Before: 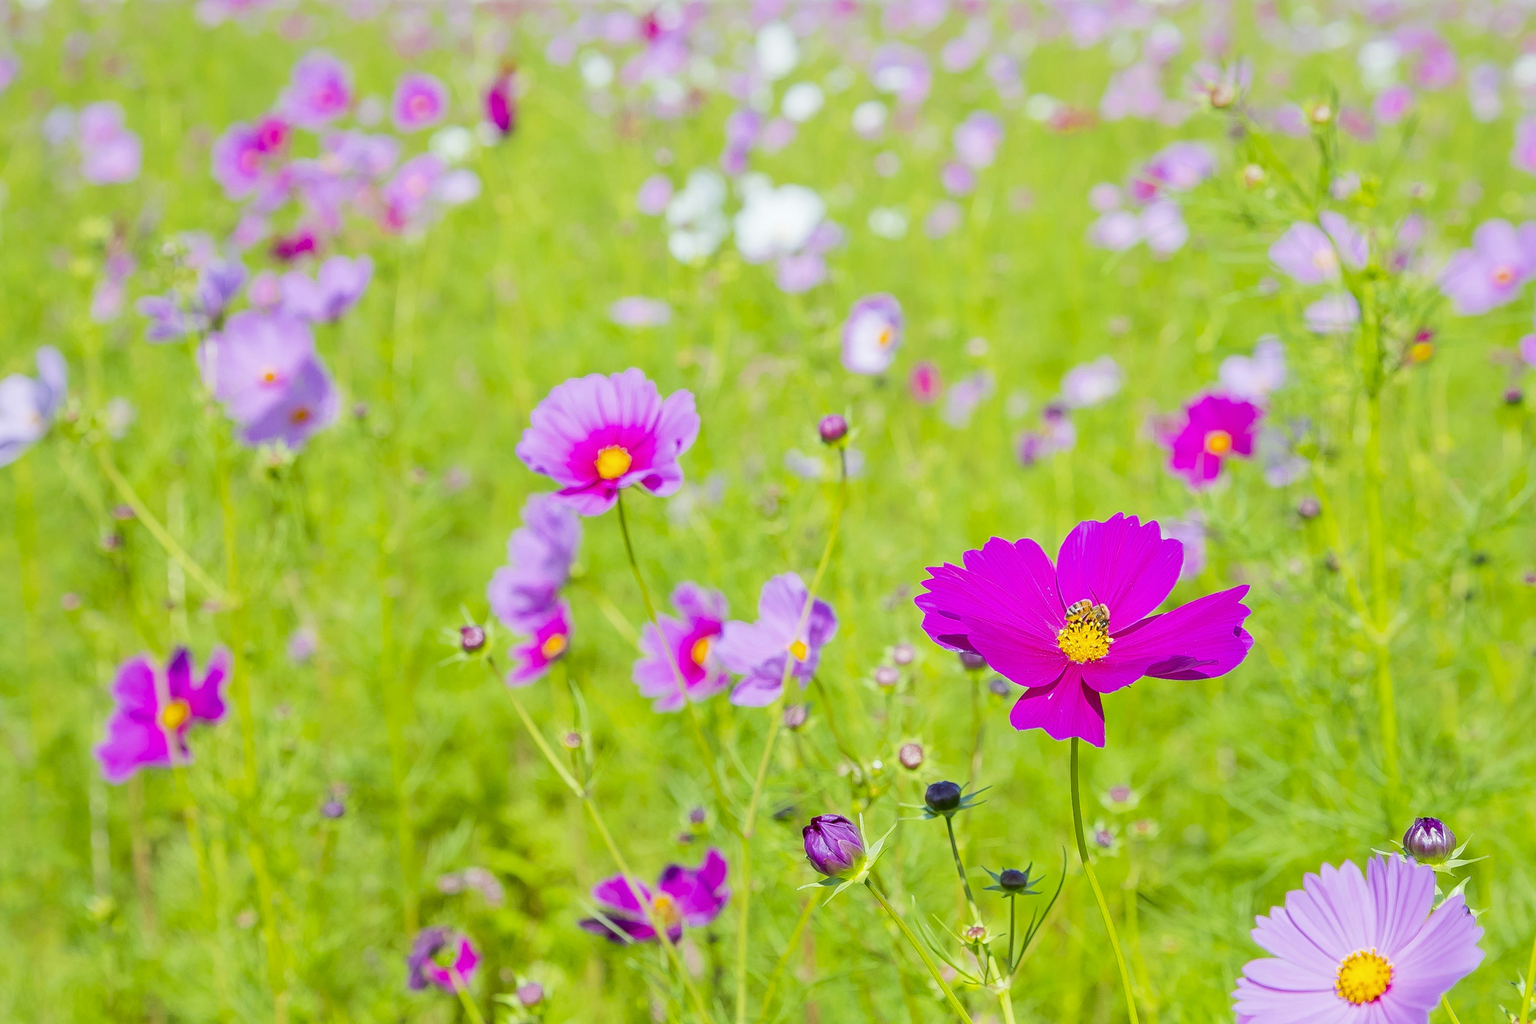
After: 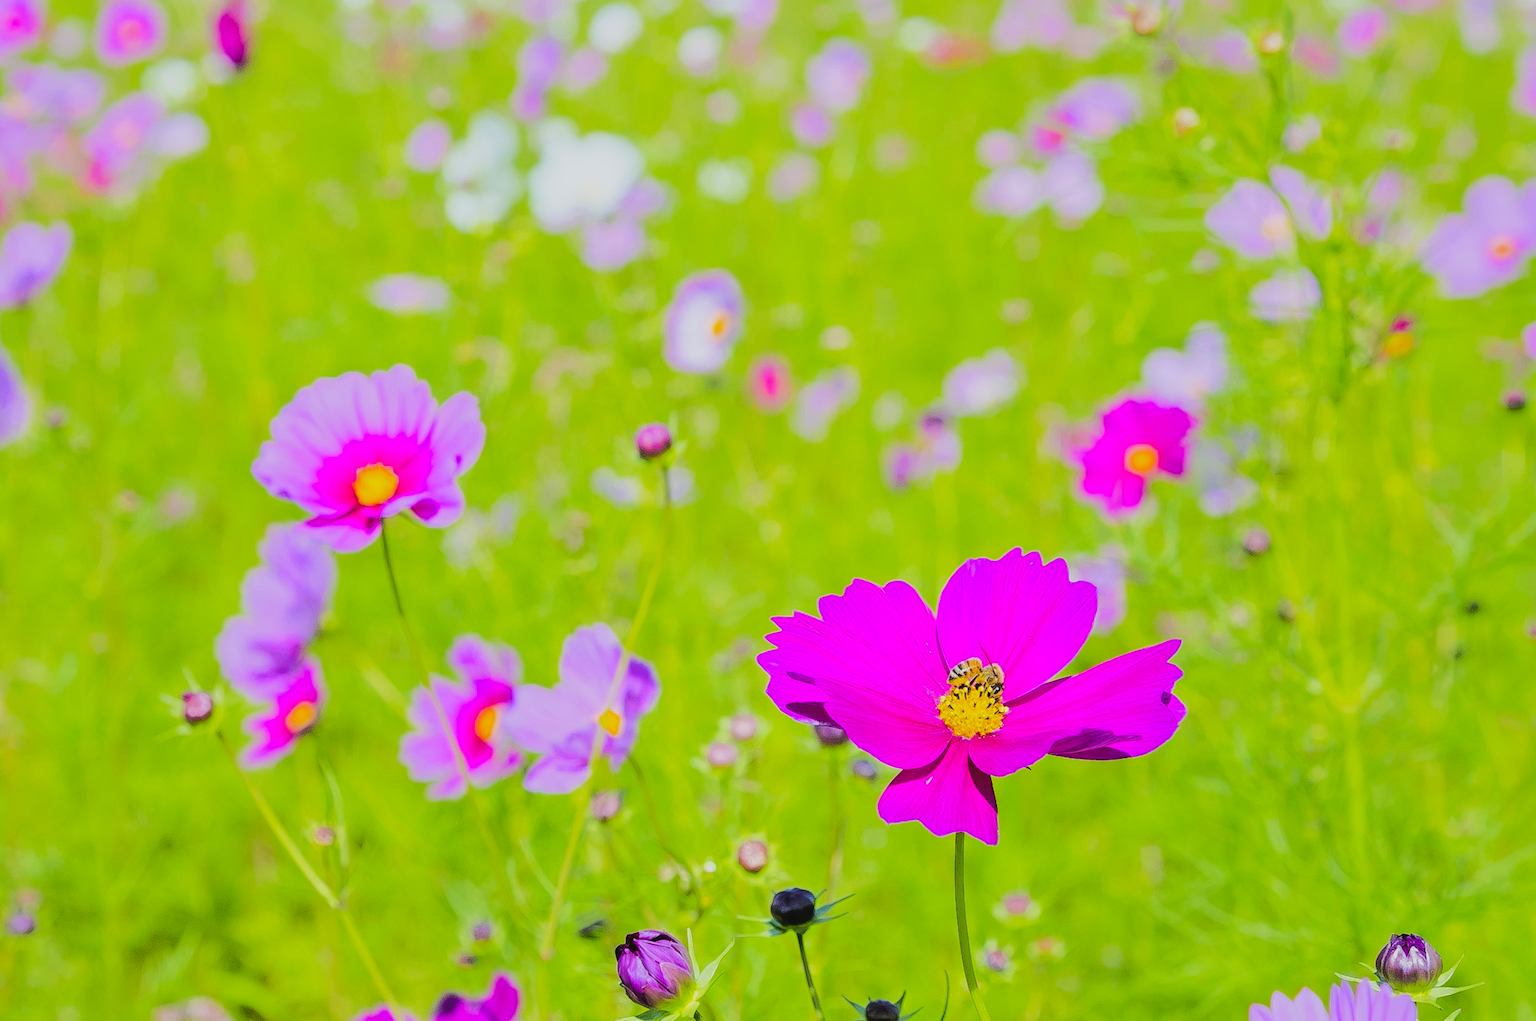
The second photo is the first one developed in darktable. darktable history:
contrast brightness saturation: contrast -0.195, saturation 0.188
crop and rotate: left 20.637%, top 7.843%, right 0.355%, bottom 13.351%
filmic rgb: black relative exposure -7.49 EV, white relative exposure 4.99 EV, hardness 3.35, contrast 1.301, color science v6 (2022)
tone curve: curves: ch0 [(0.003, 0) (0.066, 0.023) (0.154, 0.082) (0.281, 0.221) (0.405, 0.389) (0.517, 0.553) (0.716, 0.743) (0.822, 0.882) (1, 1)]; ch1 [(0, 0) (0.164, 0.115) (0.337, 0.332) (0.39, 0.398) (0.464, 0.461) (0.501, 0.5) (0.521, 0.526) (0.571, 0.606) (0.656, 0.677) (0.723, 0.731) (0.811, 0.796) (1, 1)]; ch2 [(0, 0) (0.337, 0.382) (0.464, 0.476) (0.501, 0.502) (0.527, 0.54) (0.556, 0.567) (0.575, 0.606) (0.659, 0.736) (1, 1)], color space Lab, linked channels, preserve colors none
